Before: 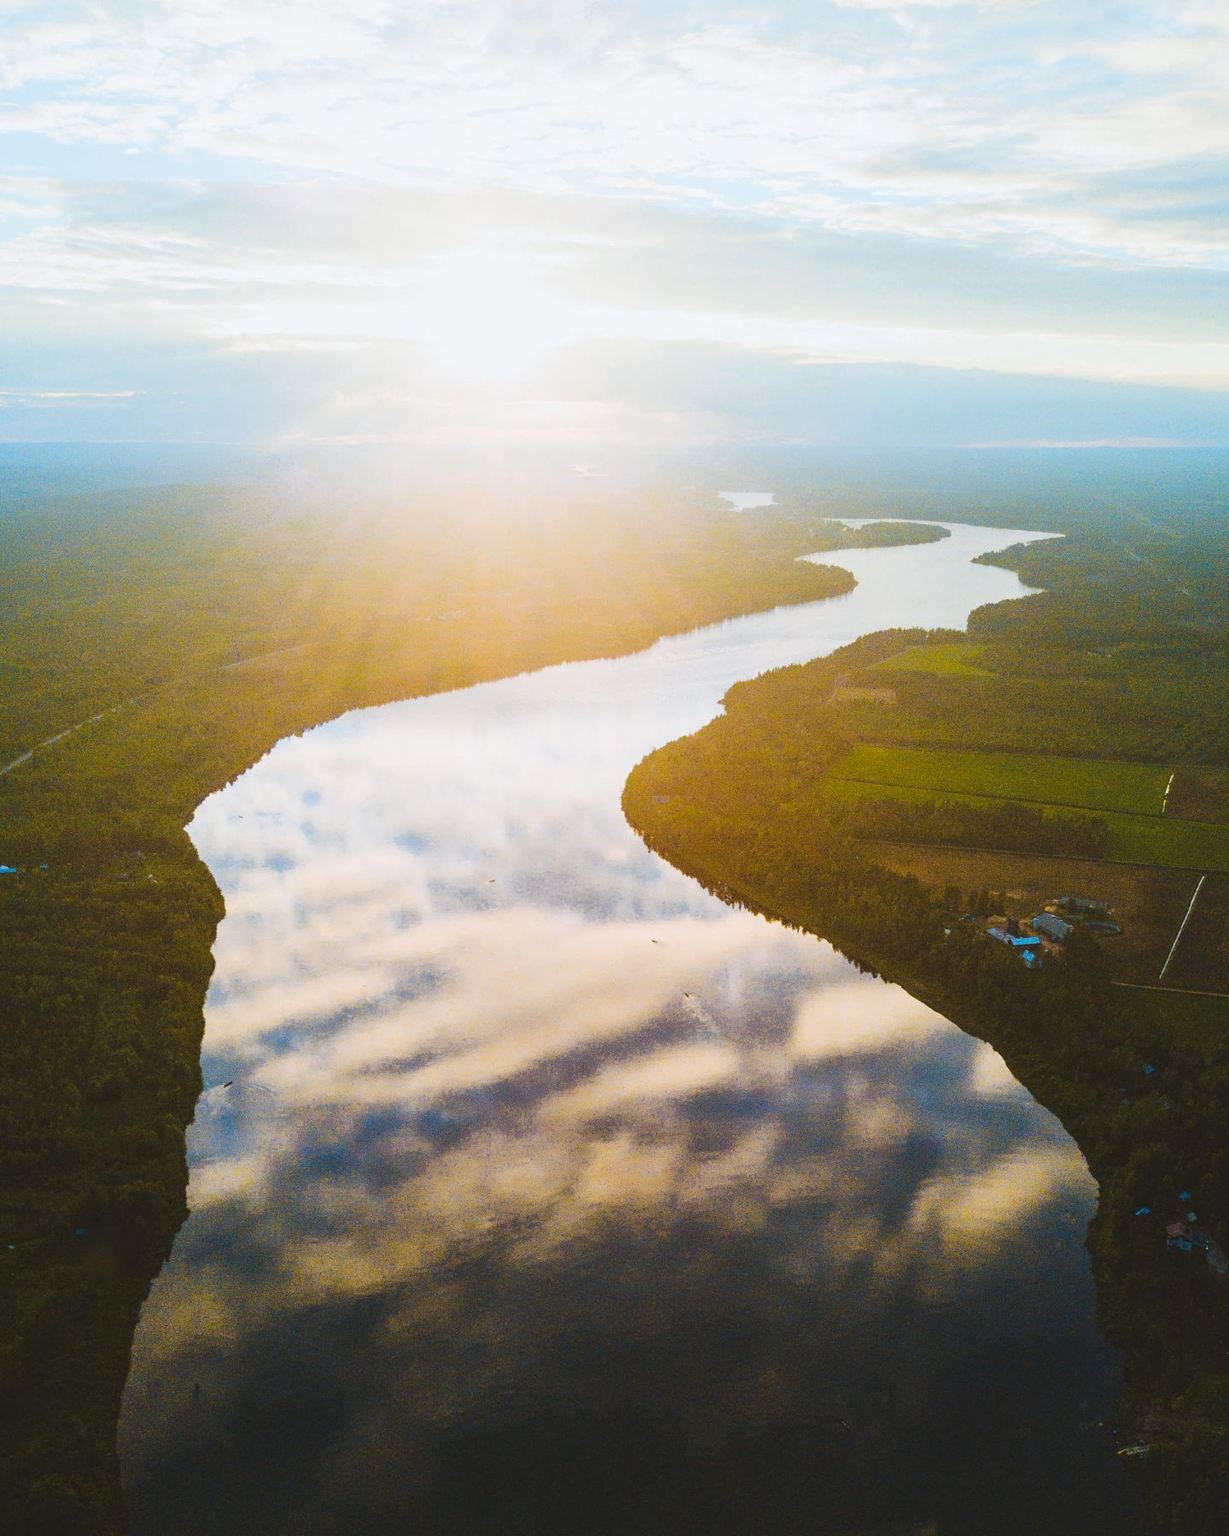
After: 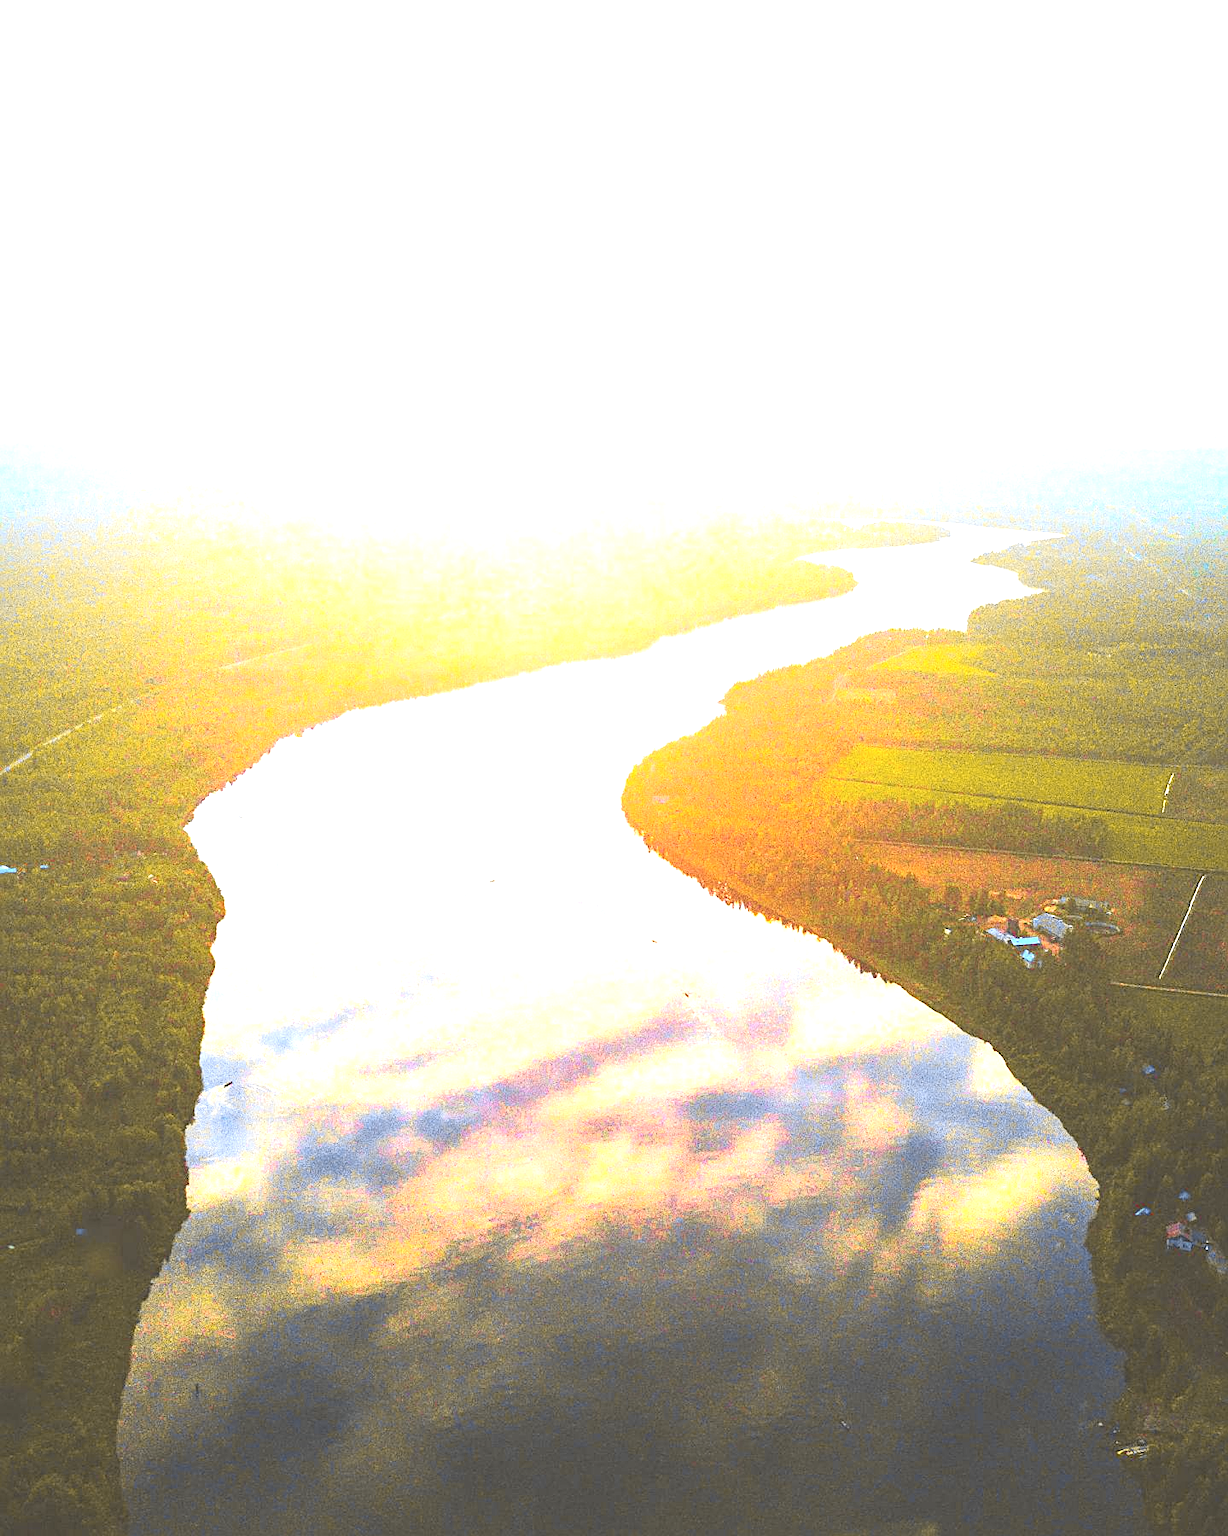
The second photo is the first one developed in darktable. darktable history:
contrast brightness saturation: brightness 0.12
sharpen: on, module defaults
tone curve: curves: ch0 [(0, 0.036) (0.119, 0.115) (0.466, 0.498) (0.715, 0.767) (0.817, 0.865) (1, 0.998)]; ch1 [(0, 0) (0.377, 0.424) (0.442, 0.491) (0.487, 0.498) (0.514, 0.512) (0.536, 0.577) (0.66, 0.724) (1, 1)]; ch2 [(0, 0) (0.38, 0.405) (0.463, 0.443) (0.492, 0.486) (0.526, 0.541) (0.578, 0.598) (1, 1)], color space Lab, independent channels, preserve colors none
exposure: black level correction 0, exposure 1.631 EV, compensate exposure bias true, compensate highlight preservation false
